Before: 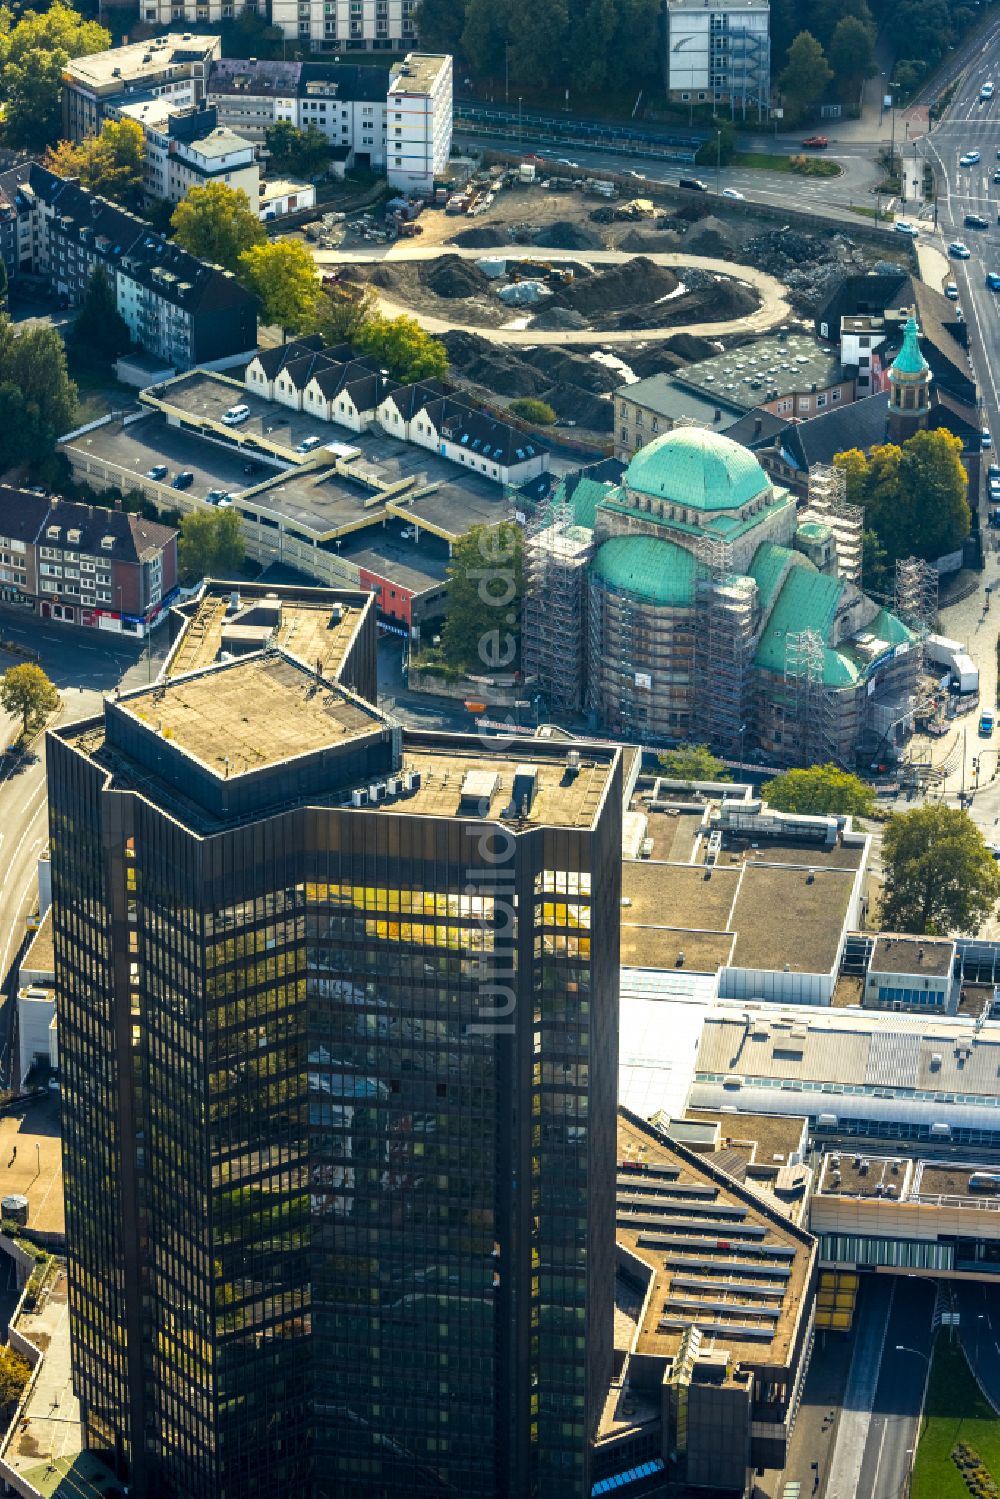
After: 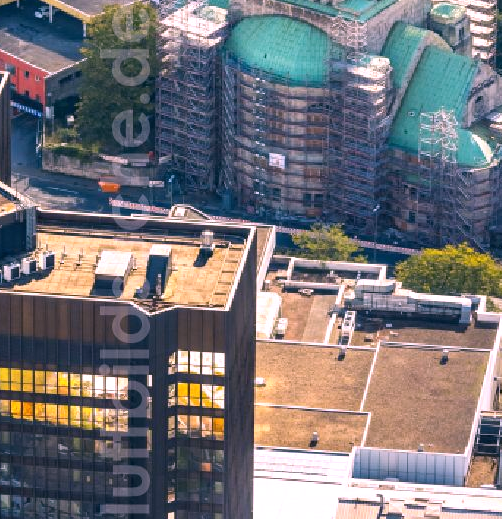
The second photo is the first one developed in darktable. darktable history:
white balance: red 1.188, blue 1.11
crop: left 36.607%, top 34.735%, right 13.146%, bottom 30.611%
